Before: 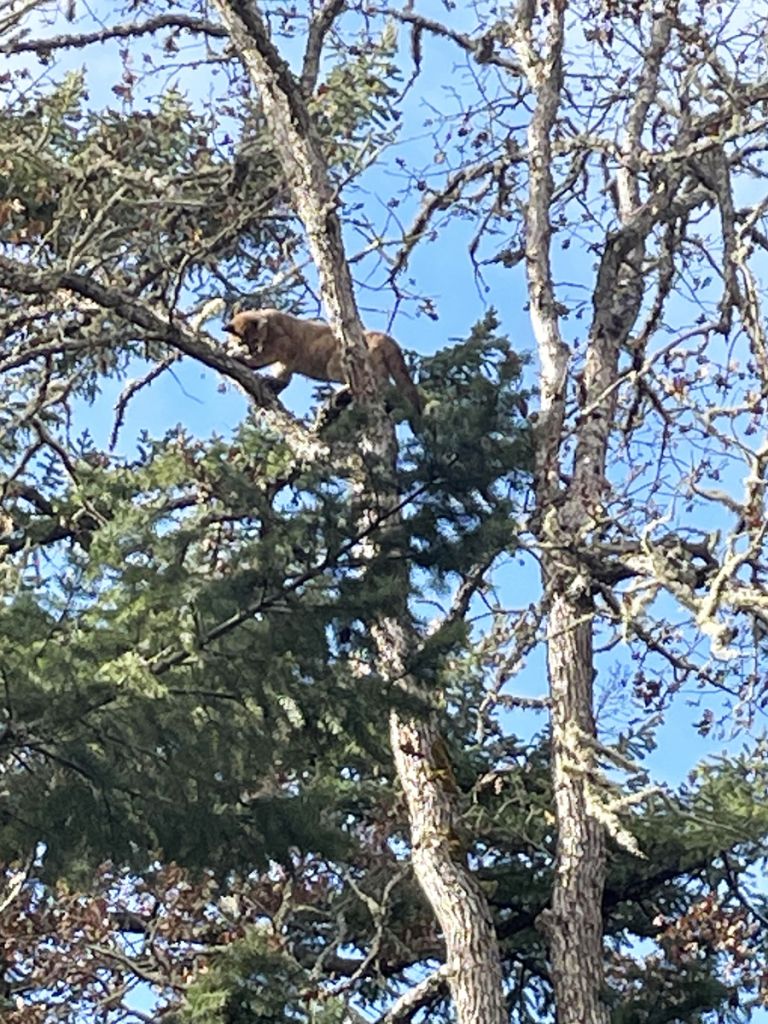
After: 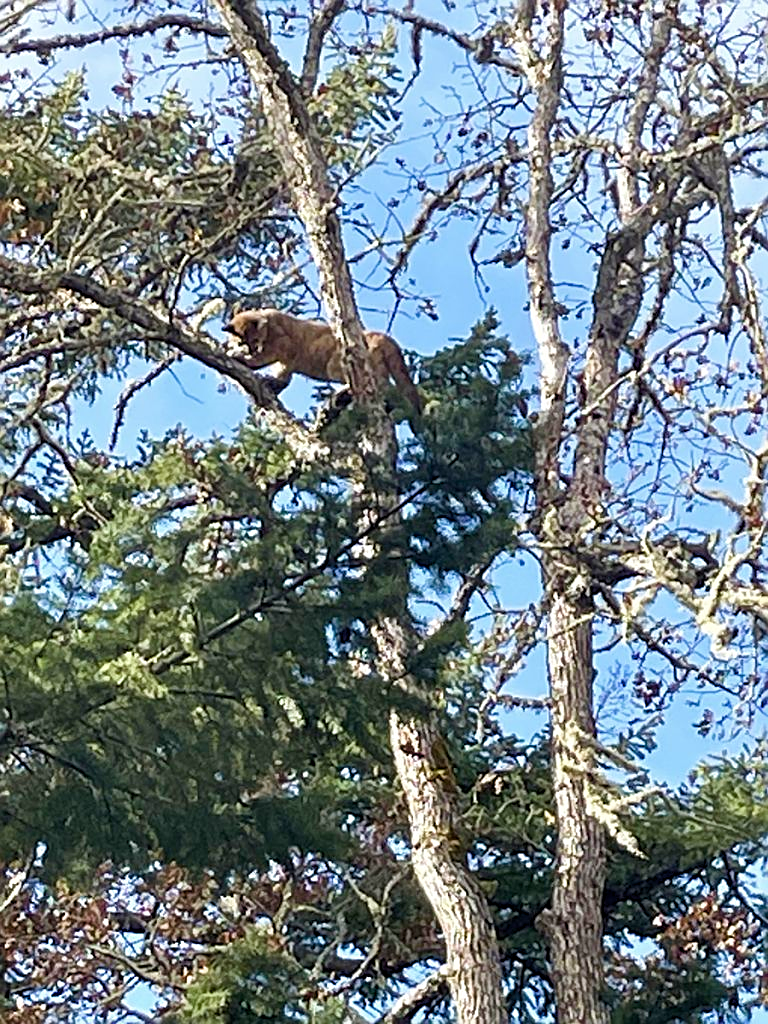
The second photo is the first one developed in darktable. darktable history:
velvia: on, module defaults
sharpen: on, module defaults
white balance: emerald 1
color balance rgb: perceptual saturation grading › global saturation 20%, perceptual saturation grading › highlights -25%, perceptual saturation grading › shadows 25%
